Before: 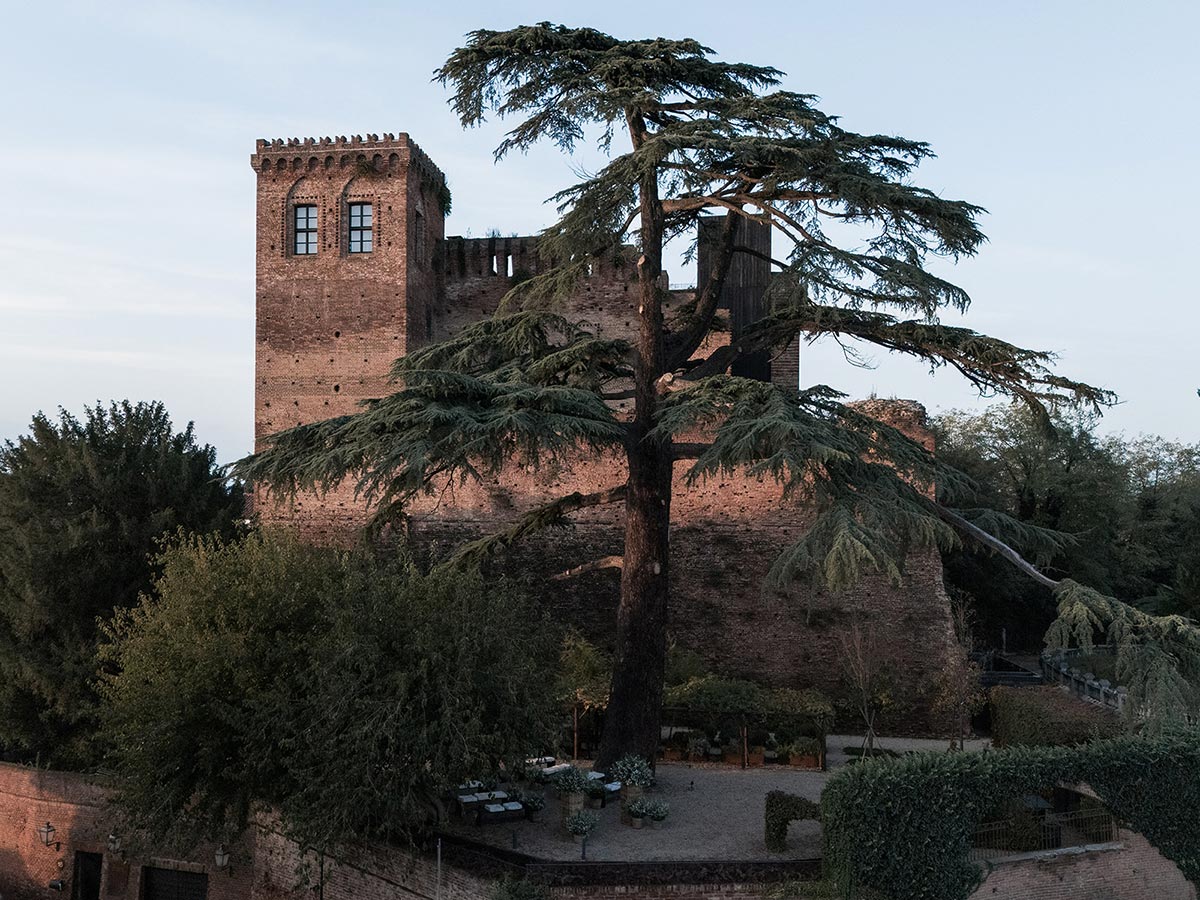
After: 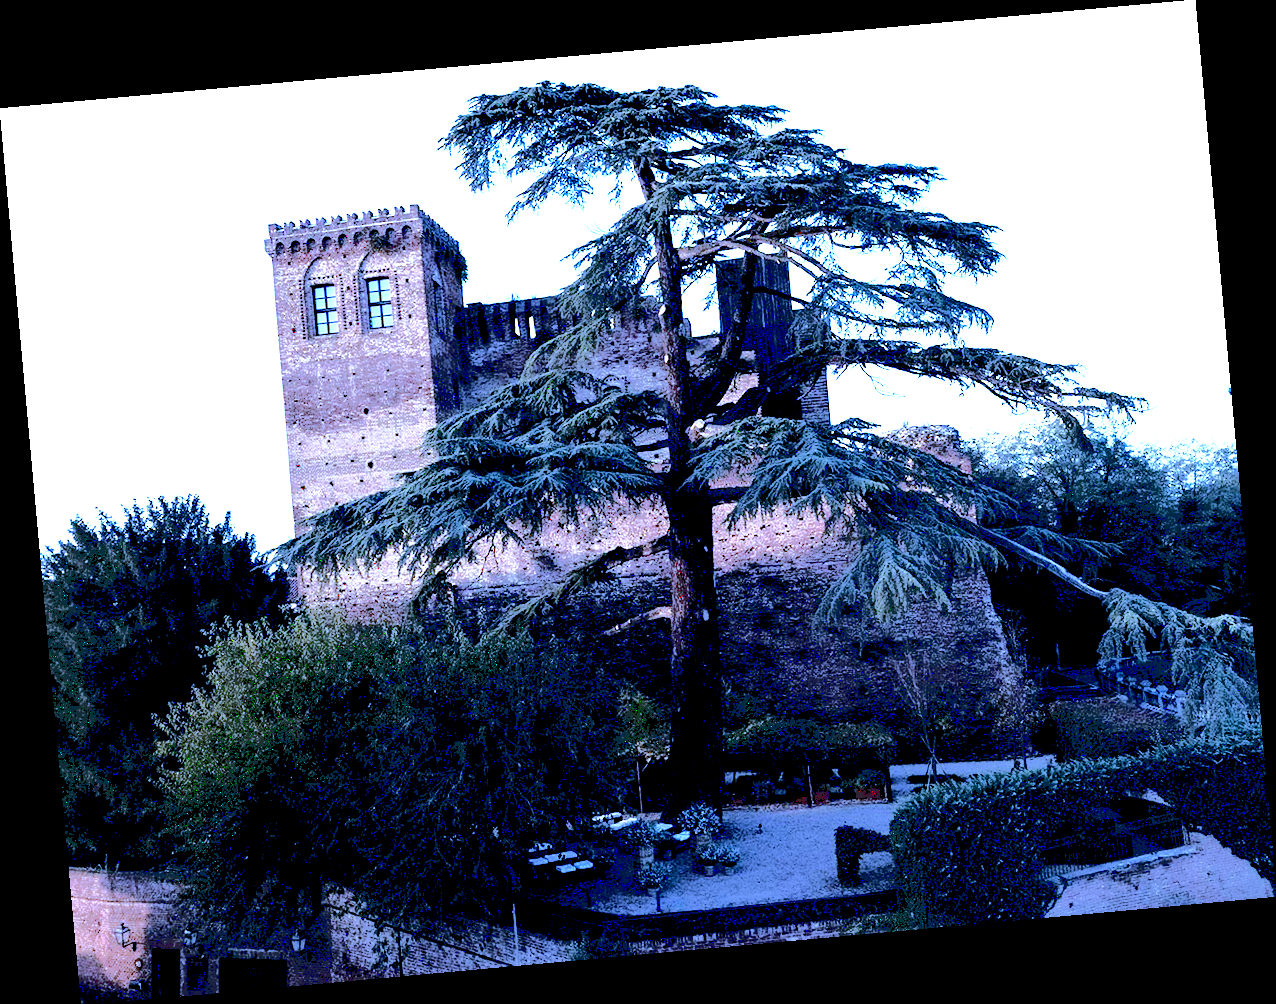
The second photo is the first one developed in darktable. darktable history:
white balance: red 0.766, blue 1.537
exposure: black level correction 0.016, exposure 1.774 EV, compensate highlight preservation false
contrast equalizer: octaves 7, y [[0.6 ×6], [0.55 ×6], [0 ×6], [0 ×6], [0 ×6]], mix -0.3
rotate and perspective: rotation -5.2°, automatic cropping off
base curve: curves: ch0 [(0.065, 0.026) (0.236, 0.358) (0.53, 0.546) (0.777, 0.841) (0.924, 0.992)], preserve colors average RGB
